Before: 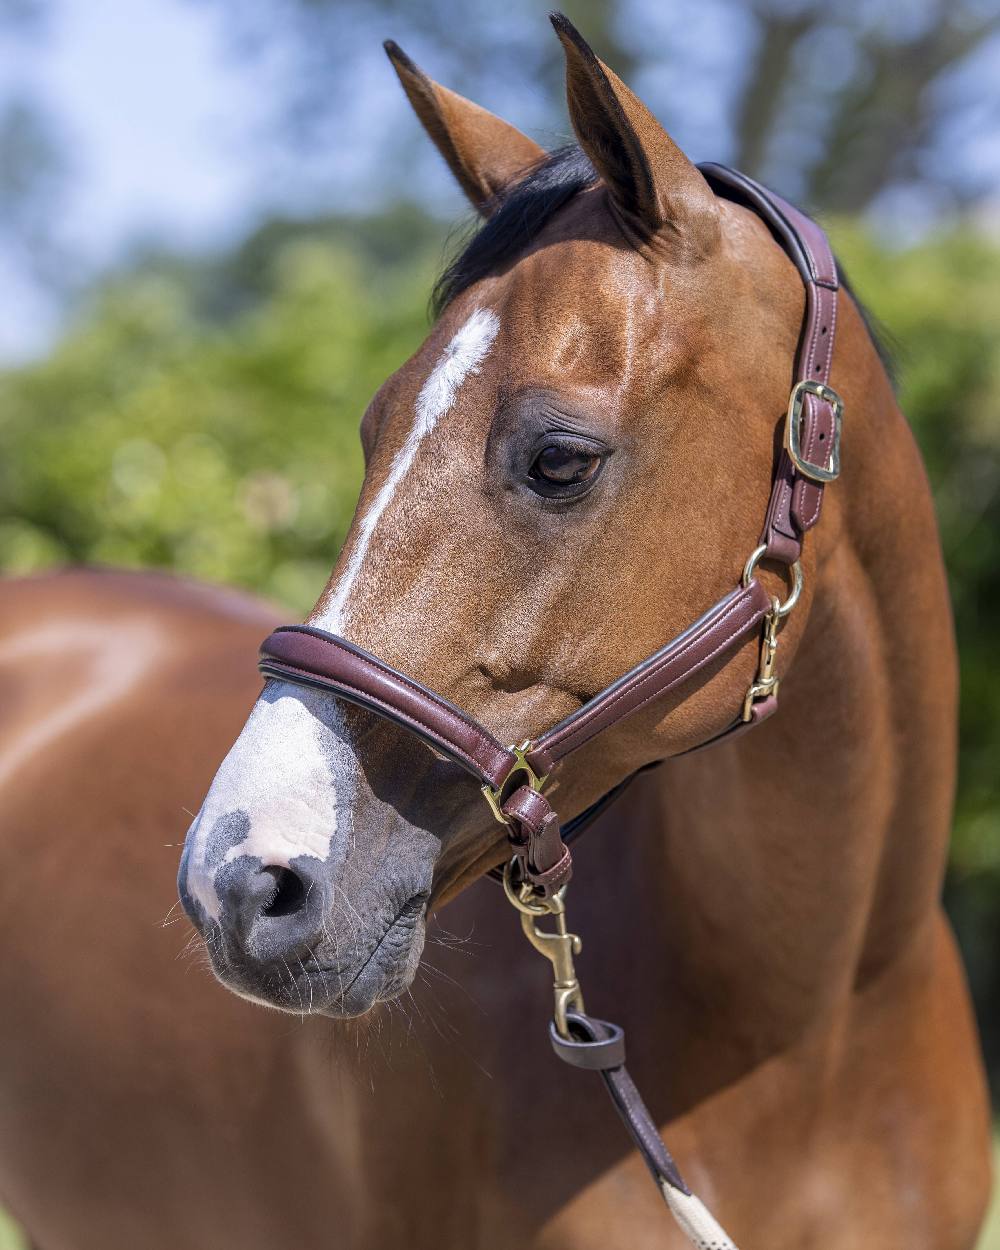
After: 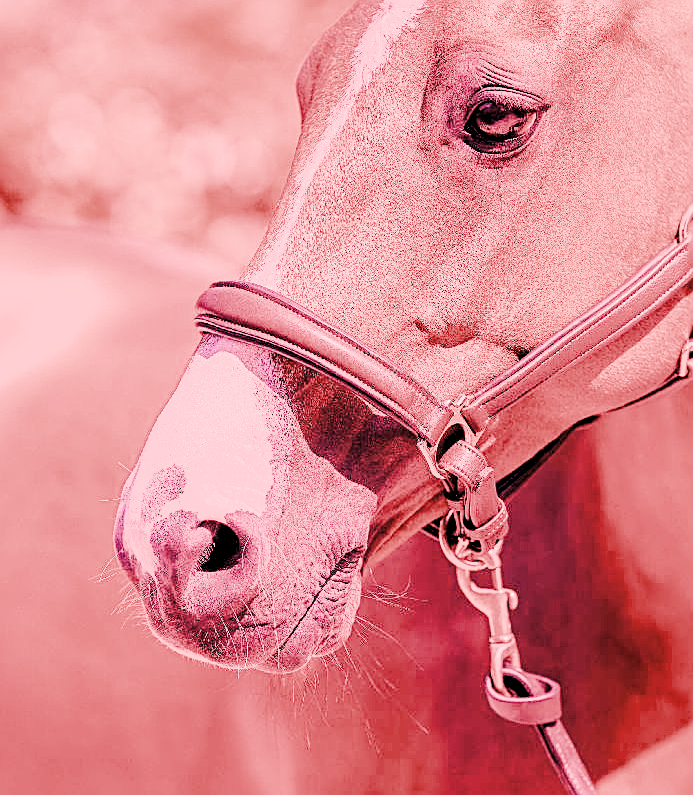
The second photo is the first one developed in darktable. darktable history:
local contrast: highlights 100%, shadows 100%, detail 120%, midtone range 0.2
sharpen: on, module defaults
levels: levels [0.101, 0.578, 0.953]
filmic rgb: black relative exposure -16 EV, white relative exposure 6.29 EV, hardness 5.1, contrast 1.35
color balance rgb: on, module defaults
crop: left 6.488%, top 27.668%, right 24.183%, bottom 8.656%
white balance: red 4.26, blue 1.802
